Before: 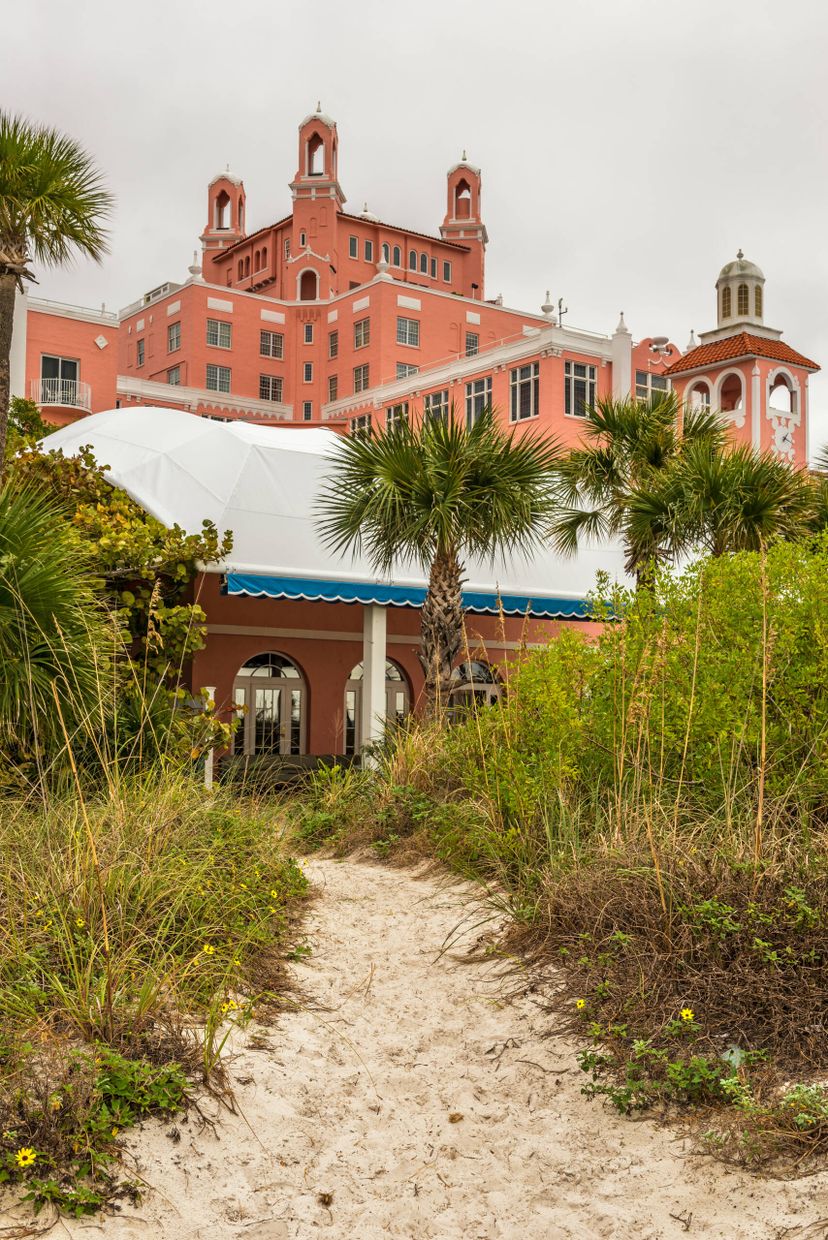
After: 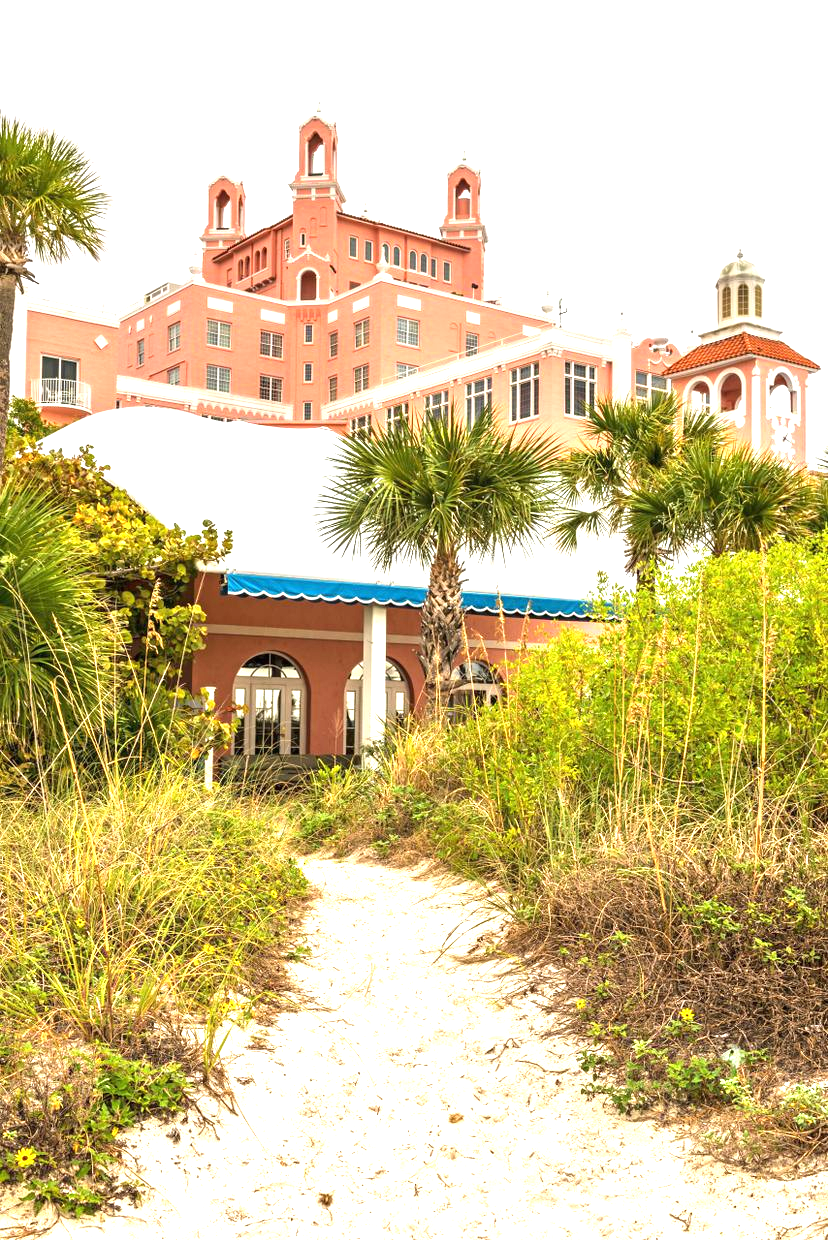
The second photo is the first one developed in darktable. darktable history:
exposure: black level correction 0, exposure 1.46 EV, compensate highlight preservation false
